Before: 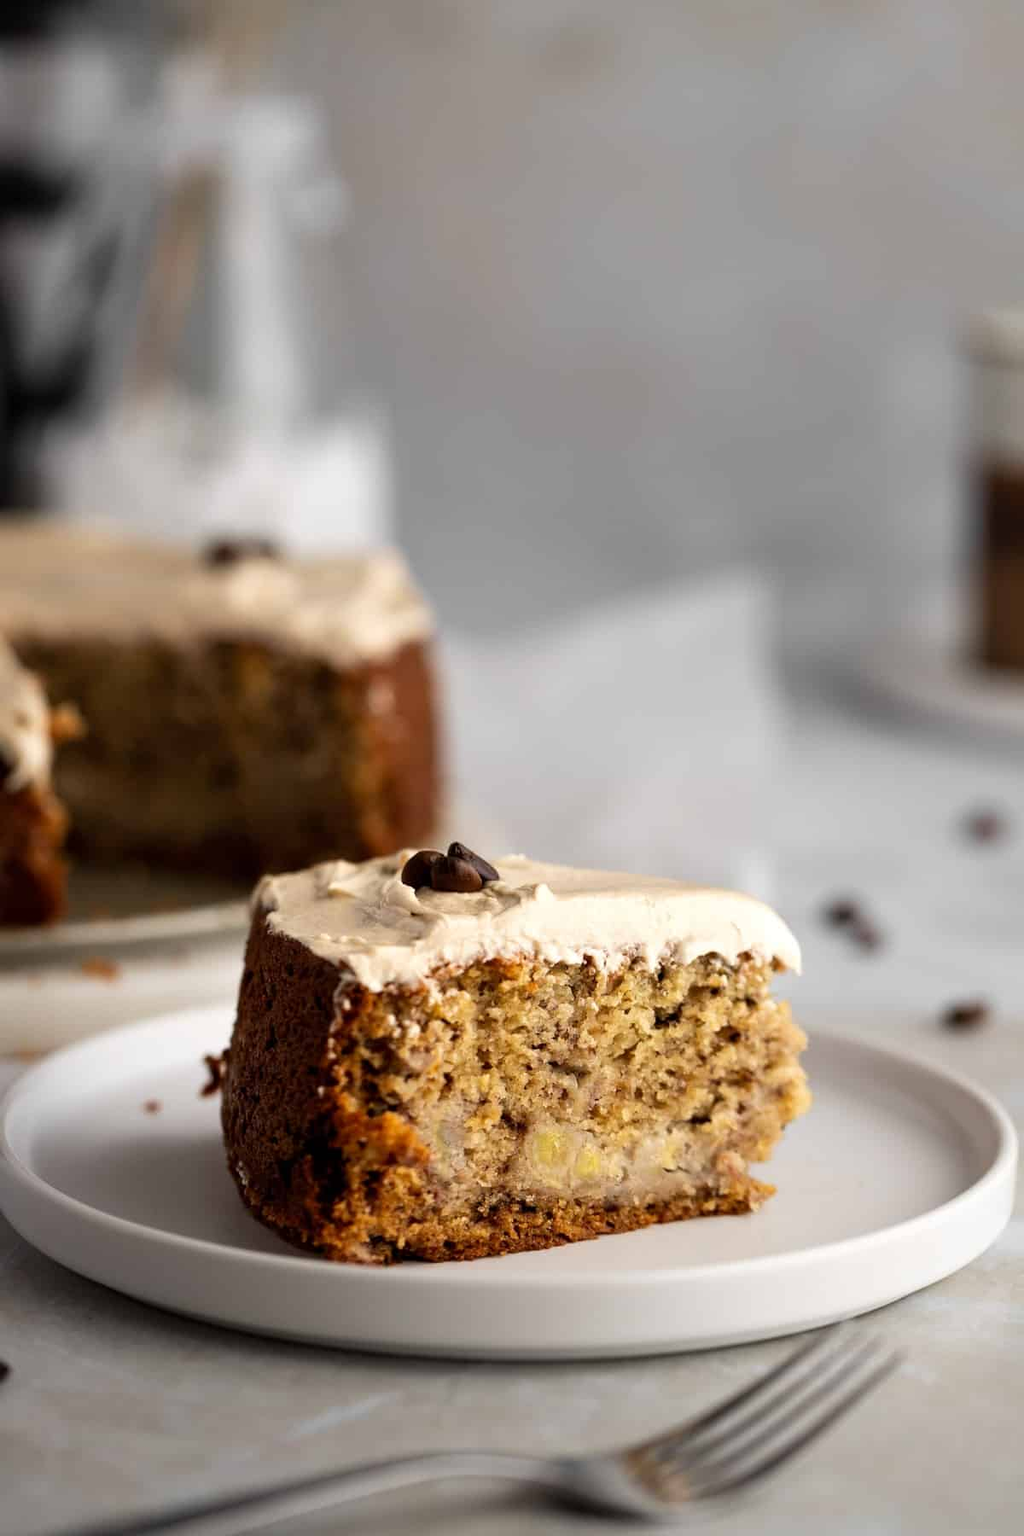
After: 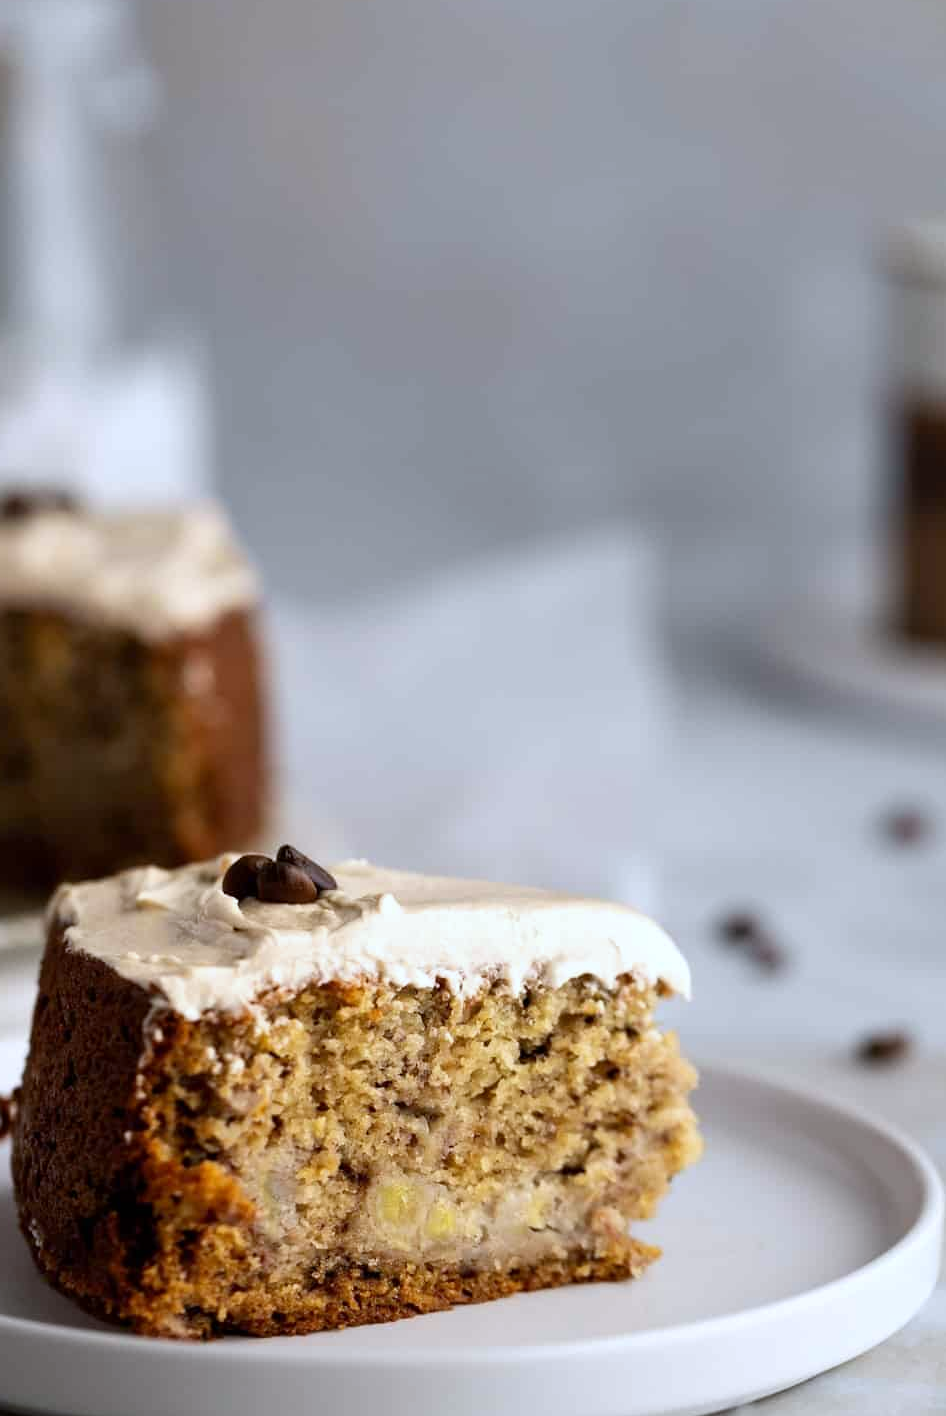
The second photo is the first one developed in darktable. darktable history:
crop and rotate: left 20.74%, top 7.912%, right 0.375%, bottom 13.378%
white balance: red 0.954, blue 1.079
